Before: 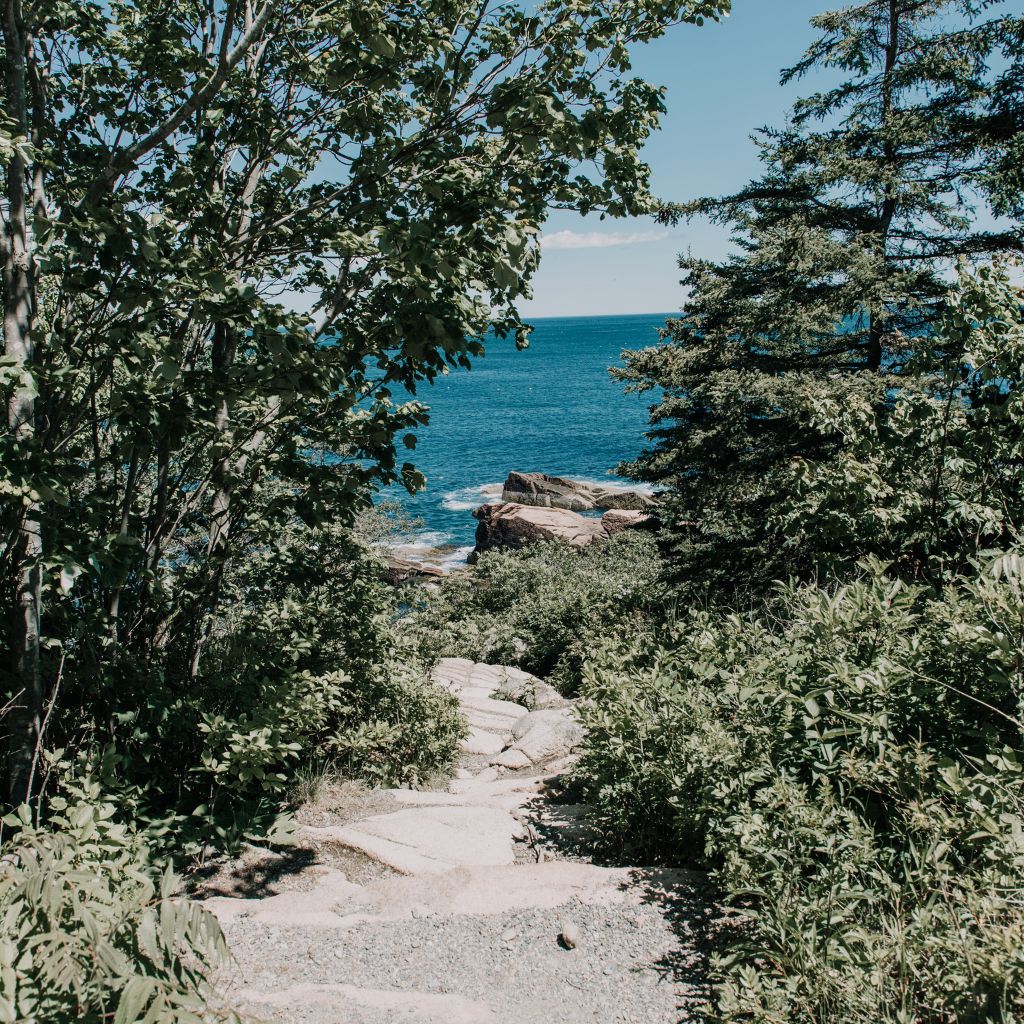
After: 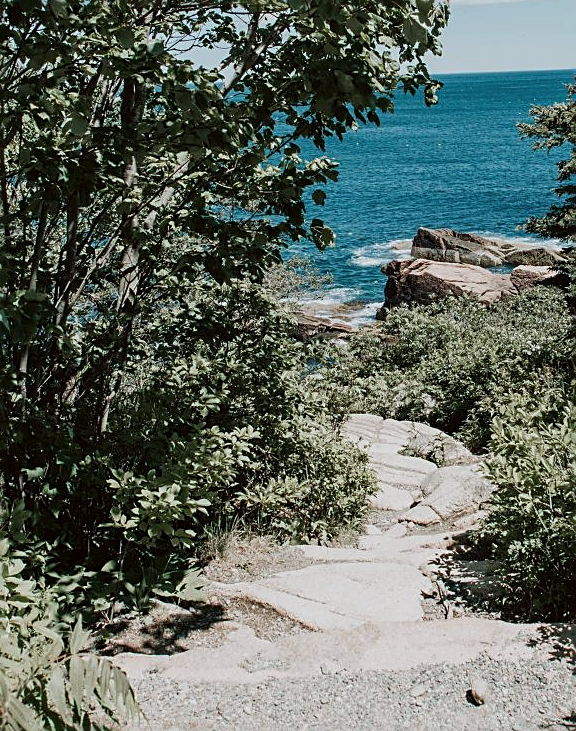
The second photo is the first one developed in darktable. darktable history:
sharpen: on, module defaults
color correction: highlights a* -2.73, highlights b* -2.09, shadows a* 2.41, shadows b* 2.73
crop: left 8.966%, top 23.852%, right 34.699%, bottom 4.703%
